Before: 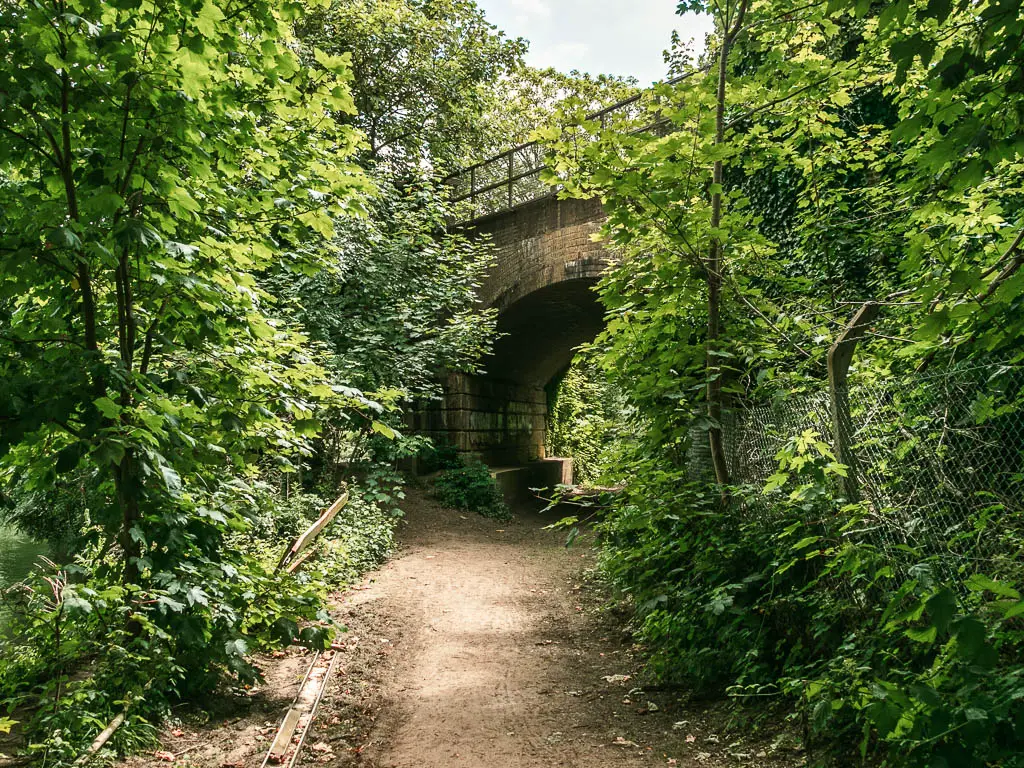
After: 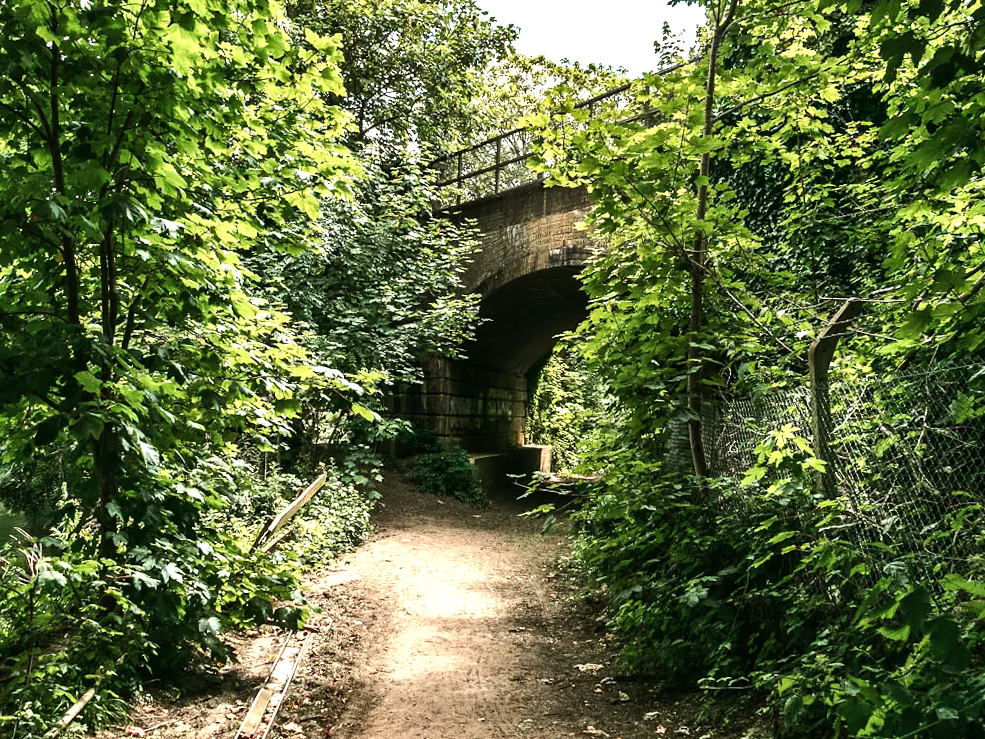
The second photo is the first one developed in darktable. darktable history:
shadows and highlights: shadows 32.83, highlights -47.7, soften with gaussian
crop and rotate: angle -1.69°
tone equalizer: -8 EV -0.75 EV, -7 EV -0.7 EV, -6 EV -0.6 EV, -5 EV -0.4 EV, -3 EV 0.4 EV, -2 EV 0.6 EV, -1 EV 0.7 EV, +0 EV 0.75 EV, edges refinement/feathering 500, mask exposure compensation -1.57 EV, preserve details no
